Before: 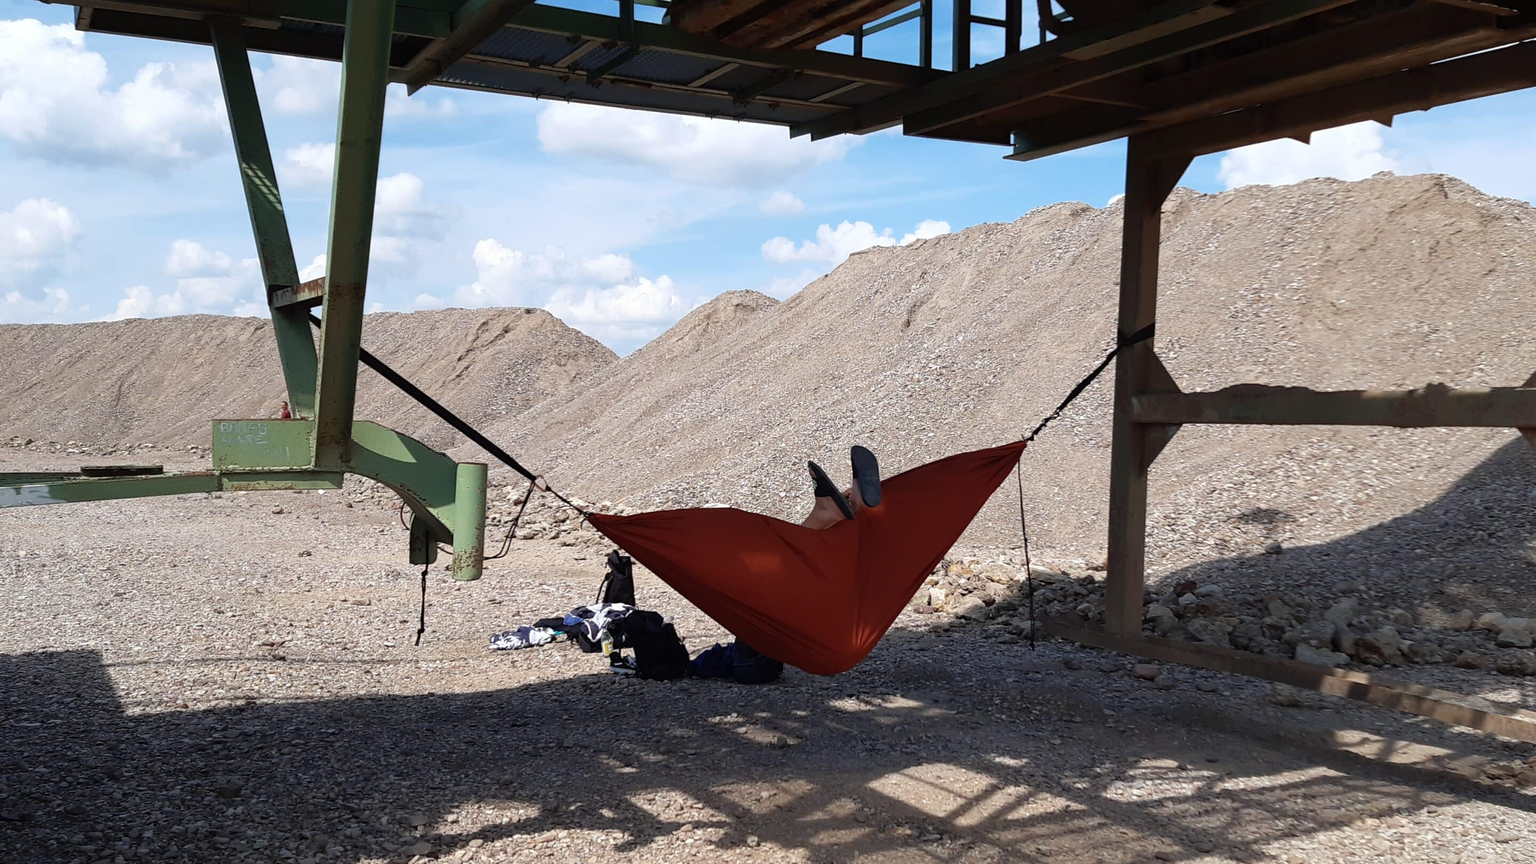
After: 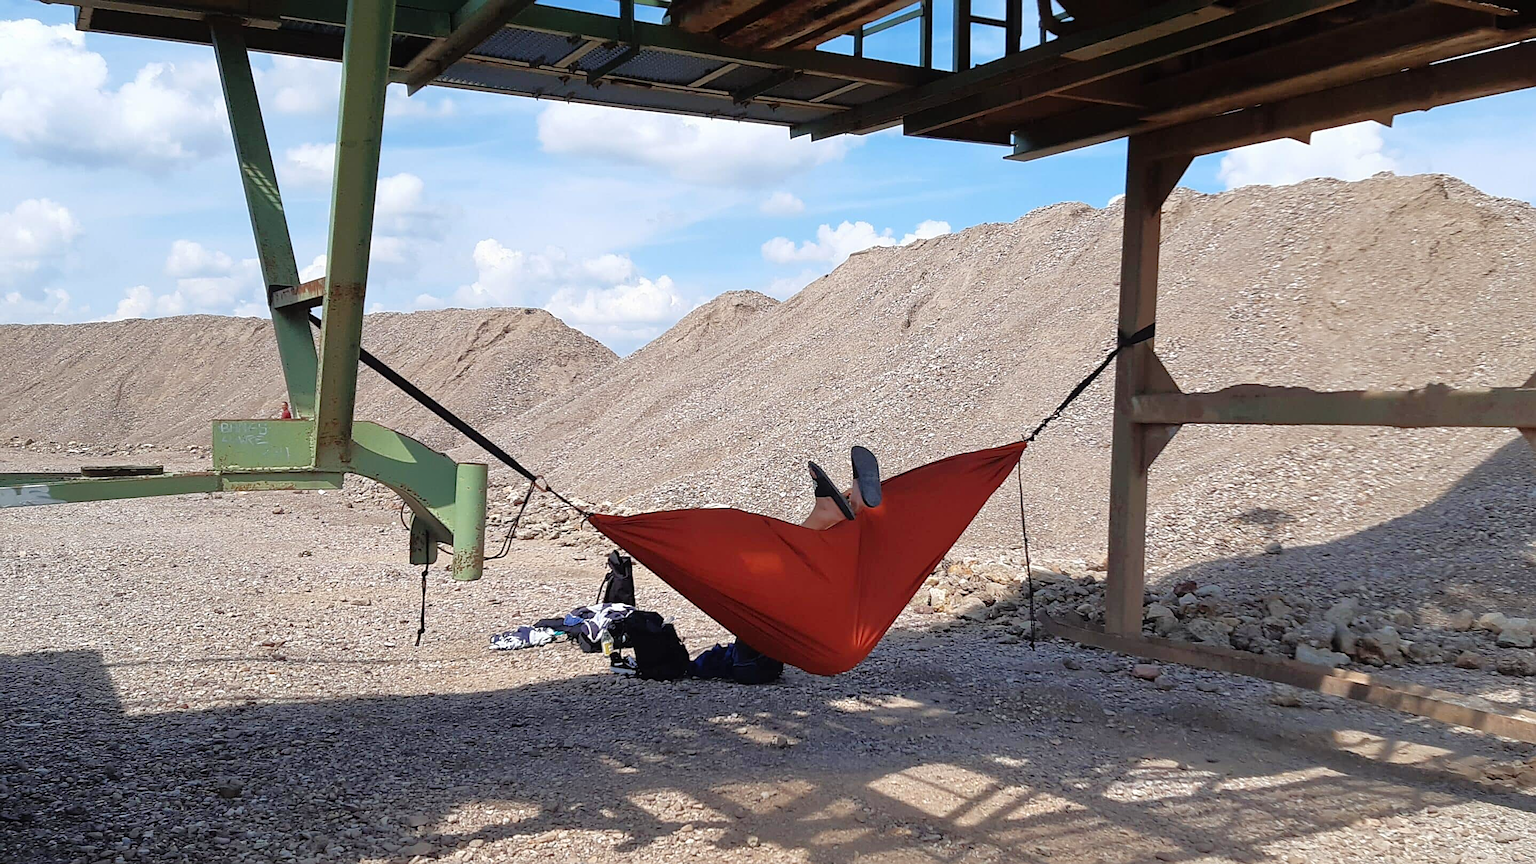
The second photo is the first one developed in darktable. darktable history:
sharpen: on, module defaults
color correction: highlights b* 0.034, saturation 1.06
tone equalizer: -7 EV 0.165 EV, -6 EV 0.569 EV, -5 EV 1.12 EV, -4 EV 1.3 EV, -3 EV 1.15 EV, -2 EV 0.6 EV, -1 EV 0.156 EV
contrast equalizer: y [[0.524, 0.538, 0.547, 0.548, 0.538, 0.524], [0.5 ×6], [0.5 ×6], [0 ×6], [0 ×6]], mix -0.299
